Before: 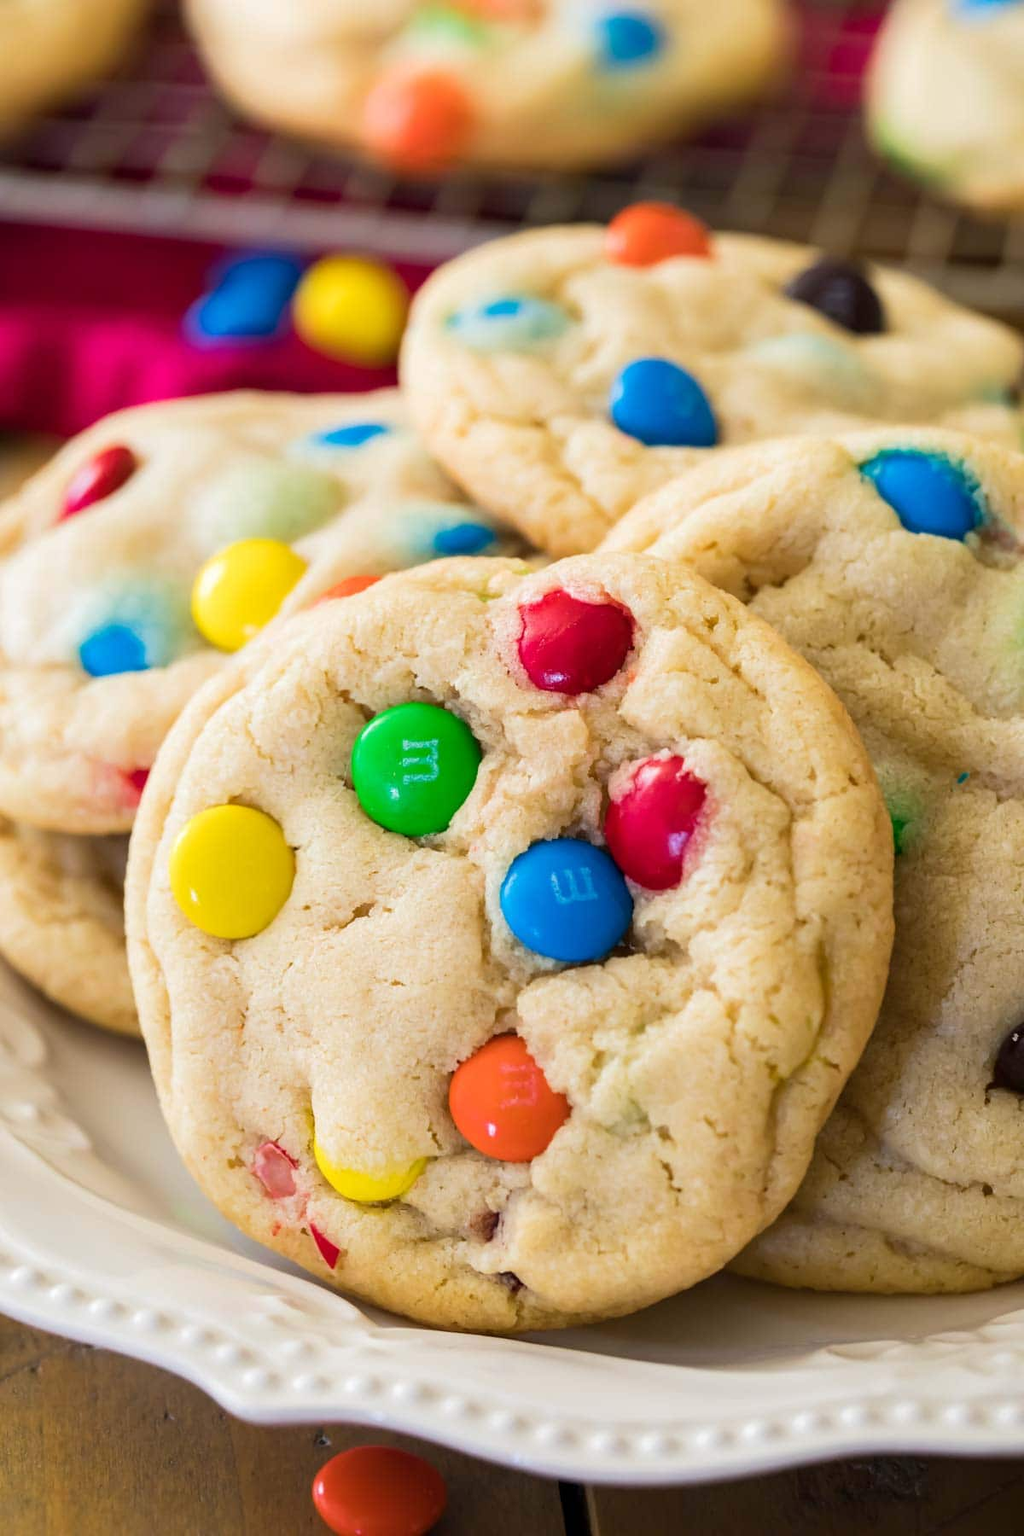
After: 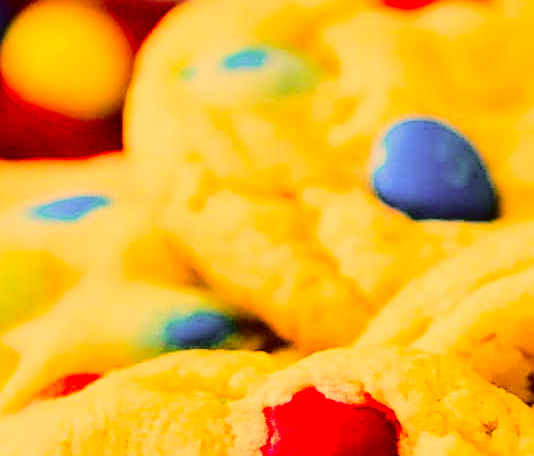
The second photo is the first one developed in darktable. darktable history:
crop: left 28.725%, top 16.792%, right 26.727%, bottom 57.833%
filmic rgb: black relative exposure -5.02 EV, white relative exposure 3.97 EV, hardness 2.9, contrast 1.401, highlights saturation mix -28.8%
color correction: highlights a* 10.53, highlights b* 30.26, shadows a* 2.64, shadows b* 17.88, saturation 1.74
sharpen: on, module defaults
local contrast: mode bilateral grid, contrast 20, coarseness 50, detail 132%, midtone range 0.2
tone curve: curves: ch0 [(0, 0) (0.003, 0.036) (0.011, 0.039) (0.025, 0.039) (0.044, 0.043) (0.069, 0.05) (0.1, 0.072) (0.136, 0.102) (0.177, 0.144) (0.224, 0.204) (0.277, 0.288) (0.335, 0.384) (0.399, 0.477) (0.468, 0.575) (0.543, 0.652) (0.623, 0.724) (0.709, 0.785) (0.801, 0.851) (0.898, 0.915) (1, 1)], color space Lab, independent channels, preserve colors none
exposure: black level correction 0.002, compensate highlight preservation false
